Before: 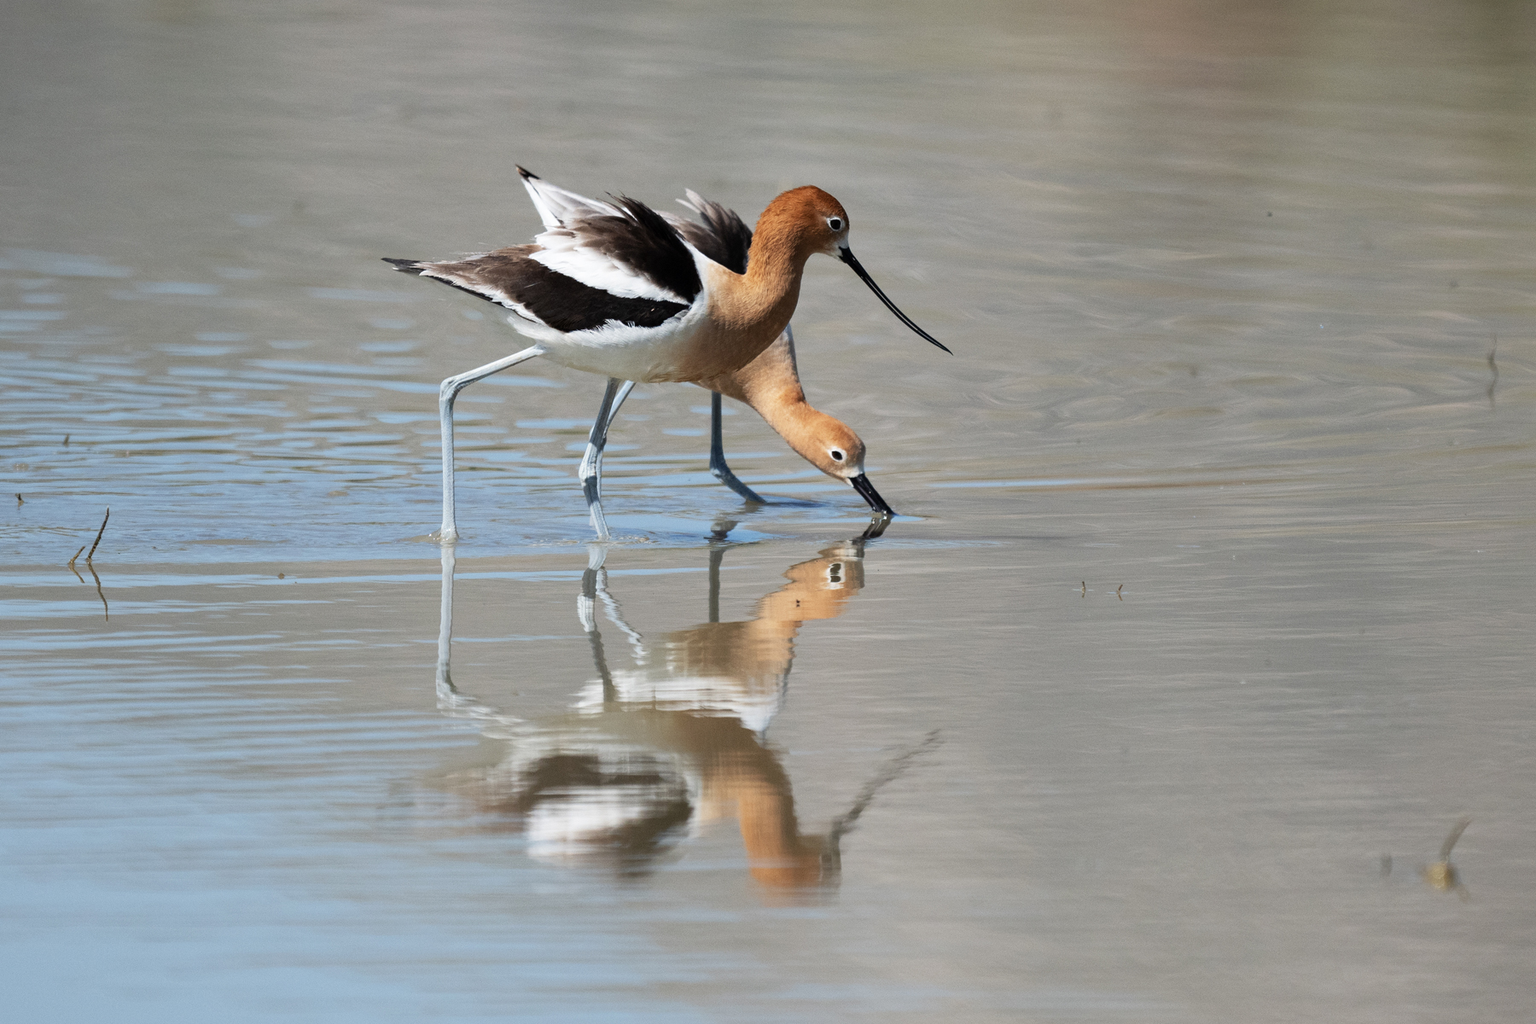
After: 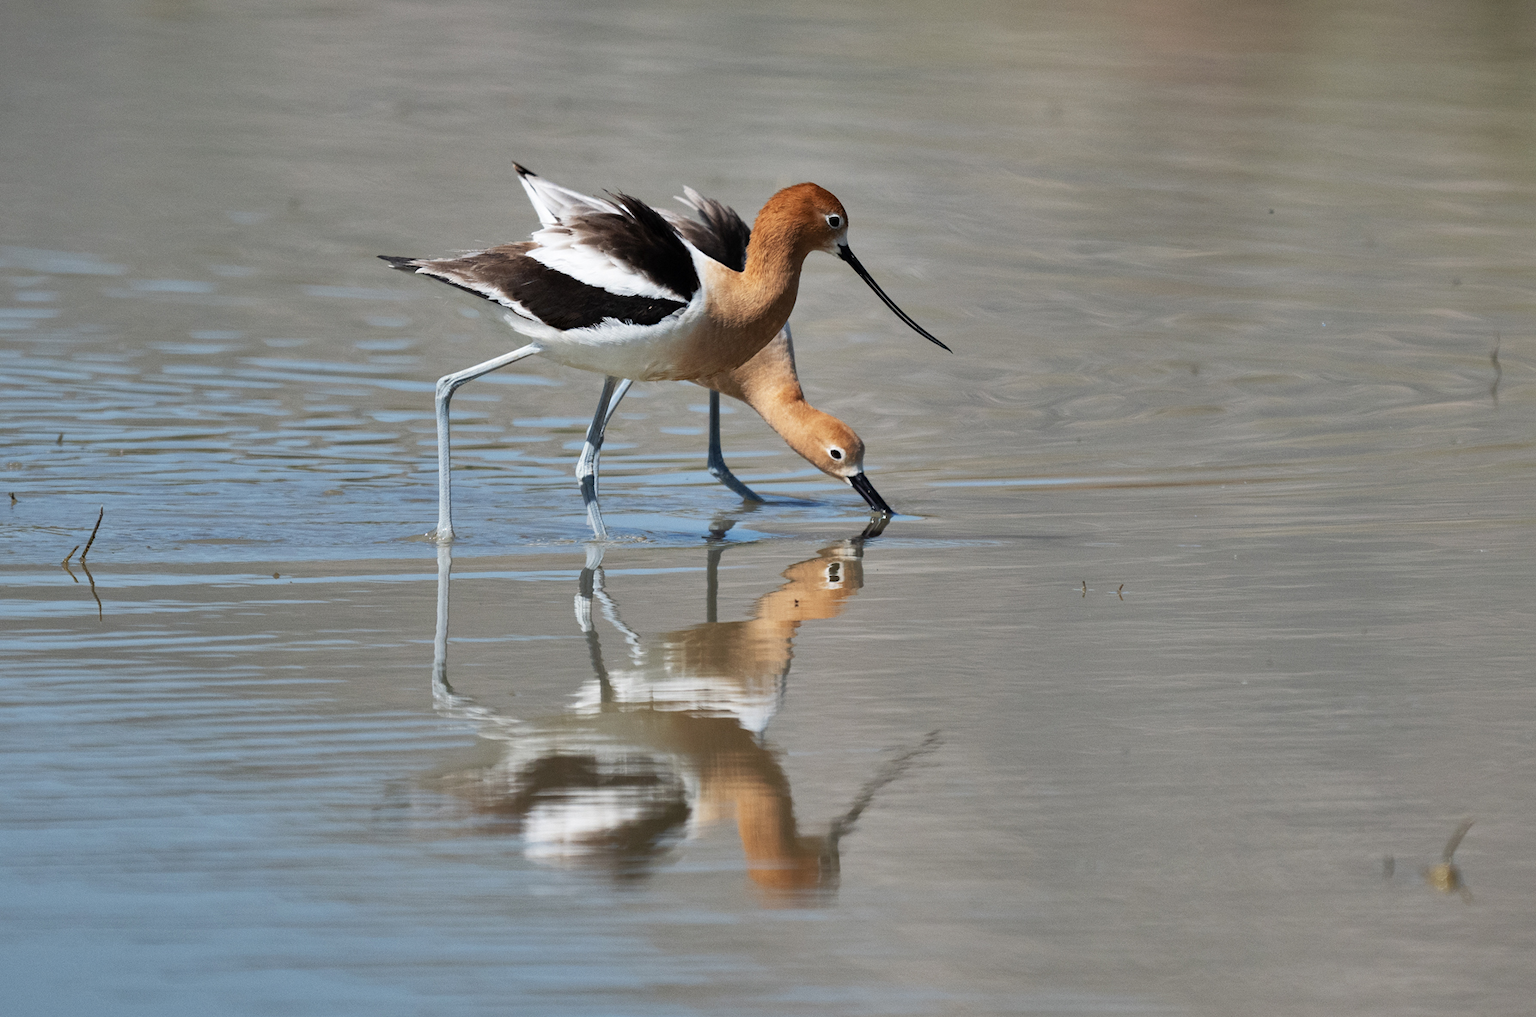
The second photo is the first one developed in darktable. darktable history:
crop: left 0.477%, top 0.483%, right 0.15%, bottom 0.774%
shadows and highlights: shadows 24.73, highlights -76.92, highlights color adjustment 41.79%, soften with gaussian
